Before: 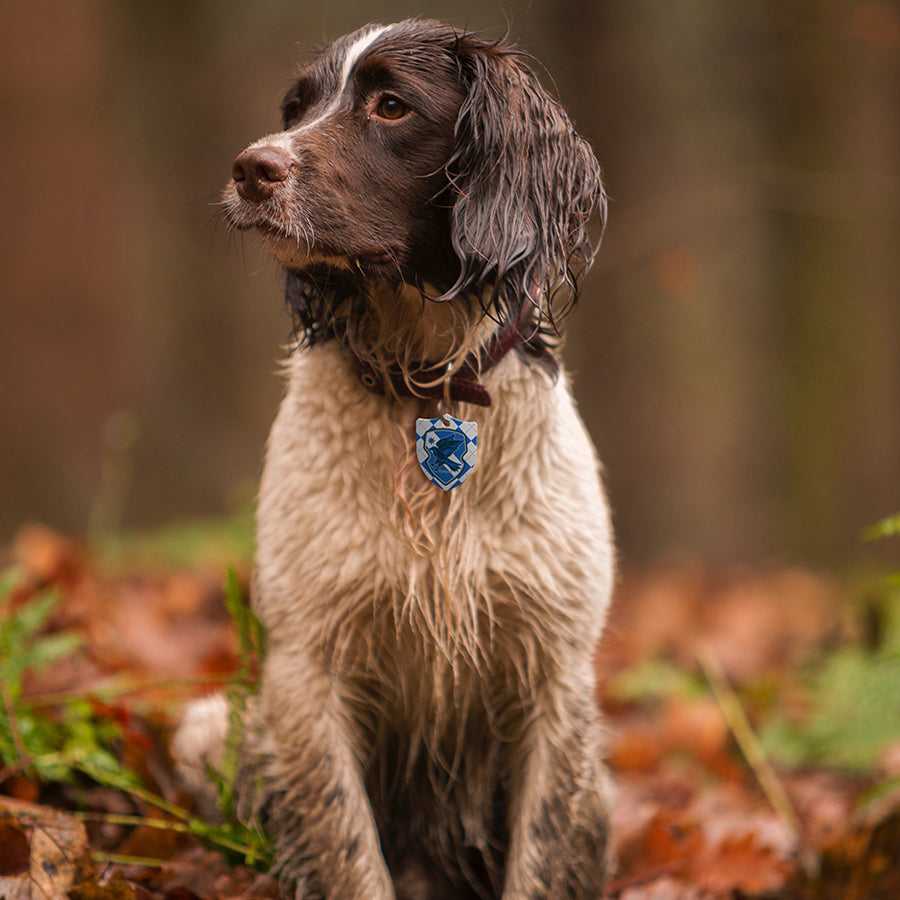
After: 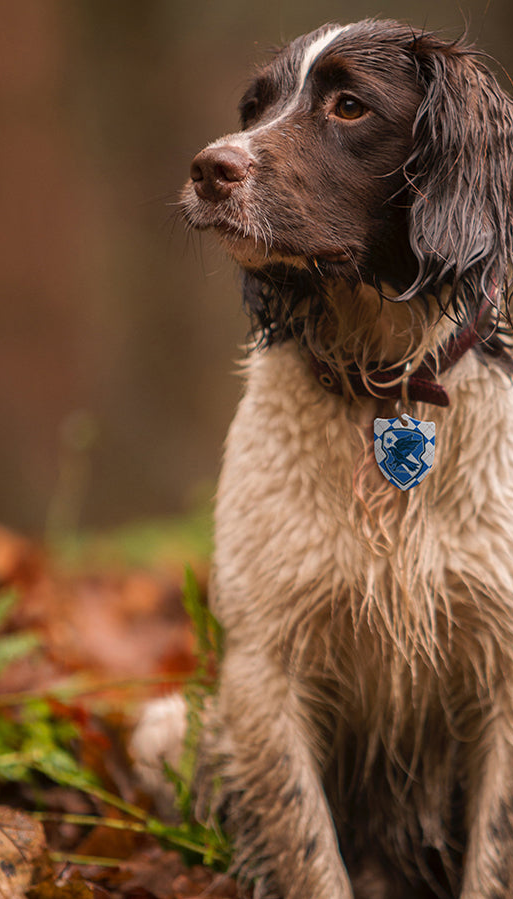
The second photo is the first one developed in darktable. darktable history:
crop: left 4.732%, right 38.206%
